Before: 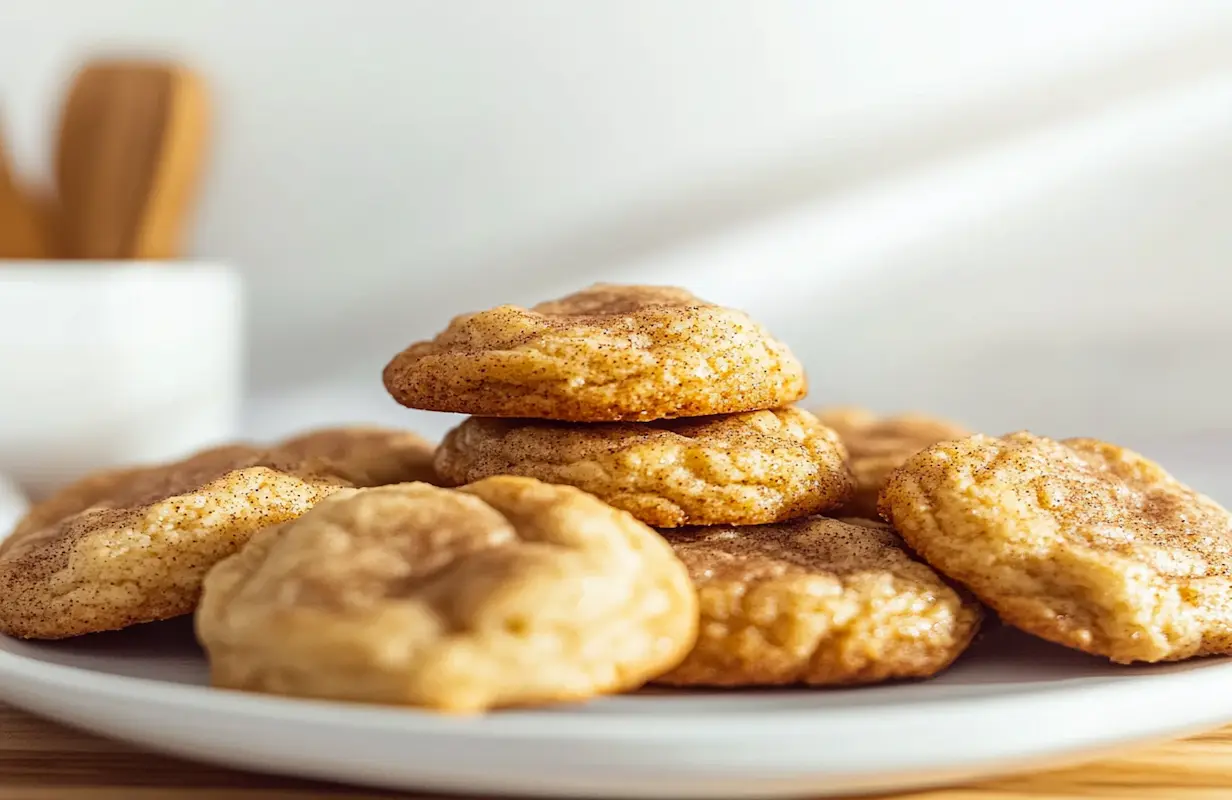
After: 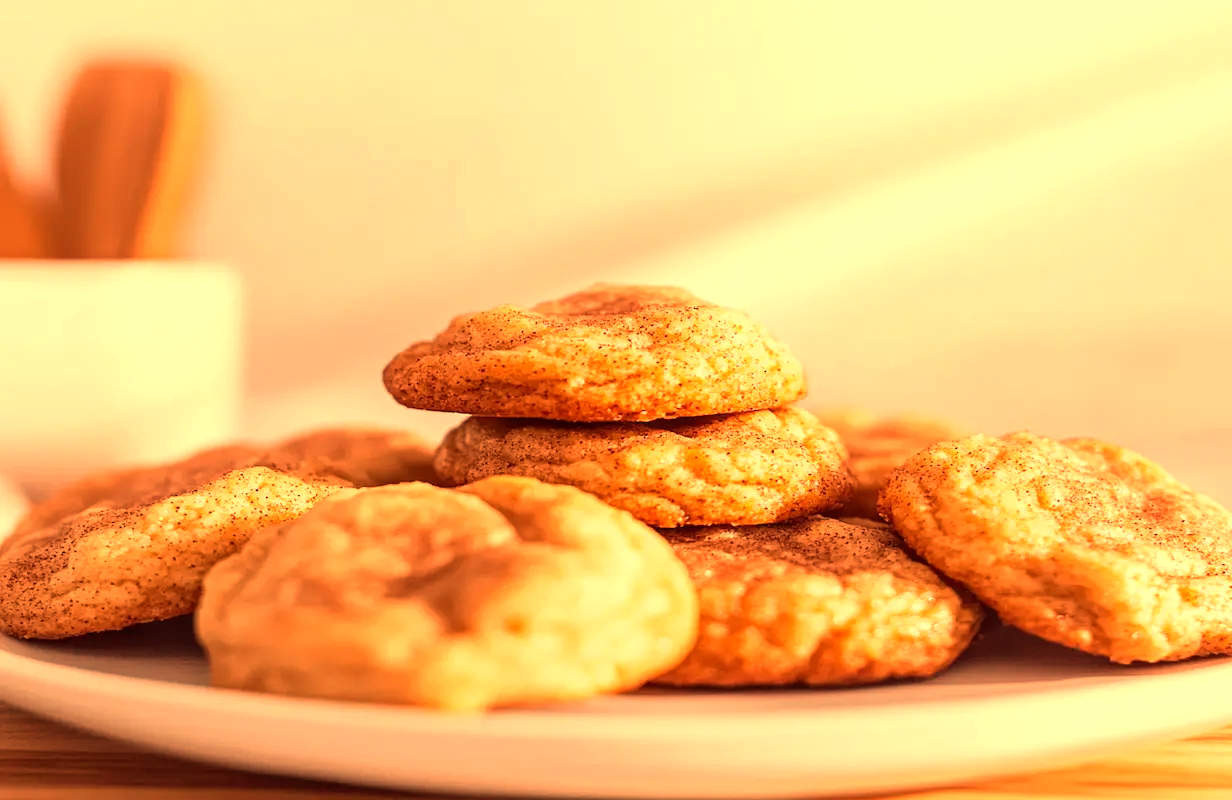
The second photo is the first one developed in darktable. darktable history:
white balance: red 1.467, blue 0.684
exposure: black level correction 0.001, exposure 0.14 EV, compensate highlight preservation false
